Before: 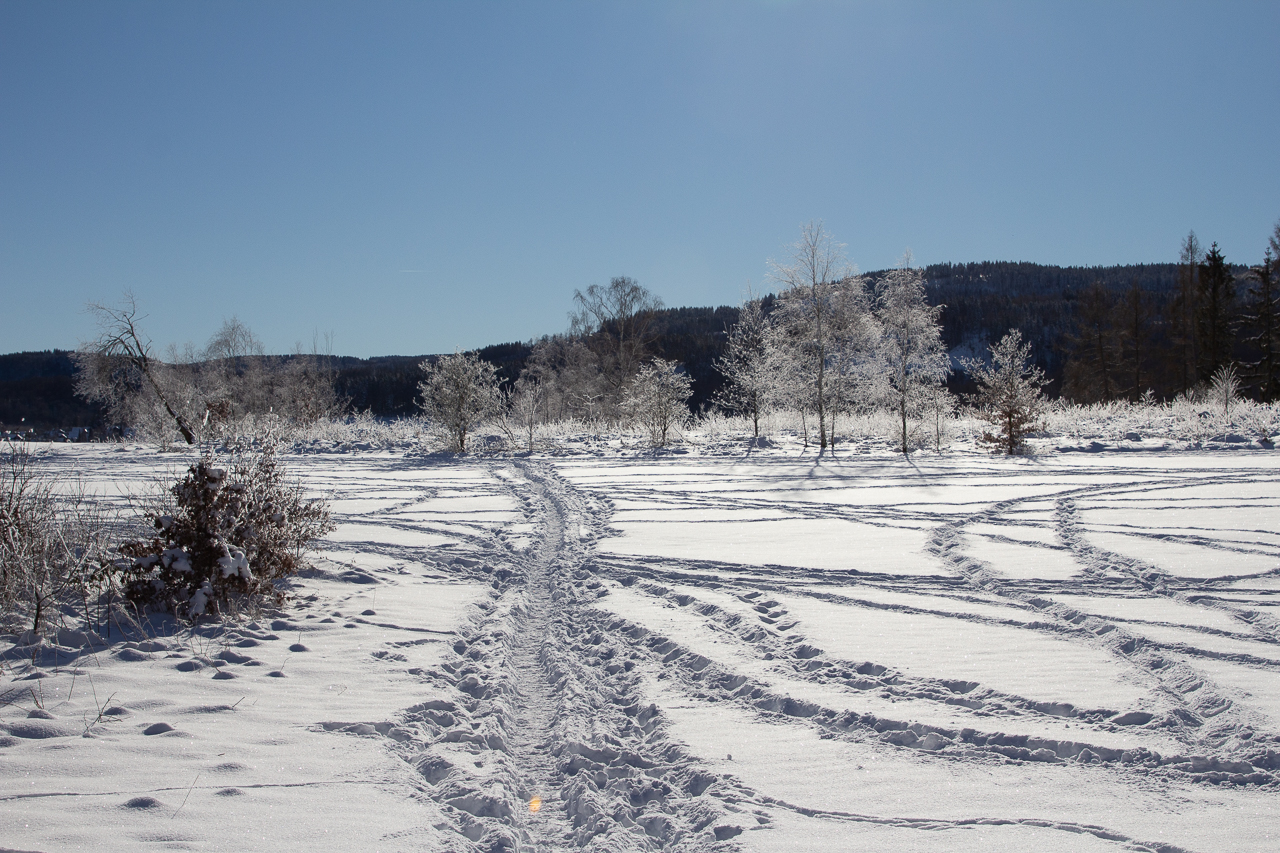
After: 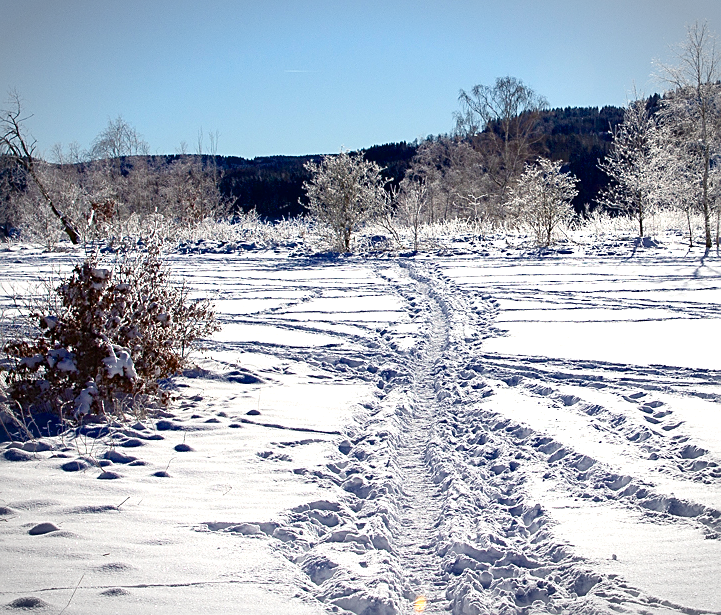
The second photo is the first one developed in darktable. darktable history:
vignetting: fall-off start 88.72%, fall-off radius 44.46%, brightness -0.338, width/height ratio 1.165
sharpen: on, module defaults
crop: left 9.059%, top 23.518%, right 34.543%, bottom 4.376%
color balance rgb: linear chroma grading › global chroma 15.13%, perceptual saturation grading › global saturation 20%, perceptual saturation grading › highlights -25.421%, perceptual saturation grading › shadows 49.77%, global vibrance 16.49%, saturation formula JzAzBz (2021)
exposure: black level correction 0, exposure 0.699 EV, compensate highlight preservation false
